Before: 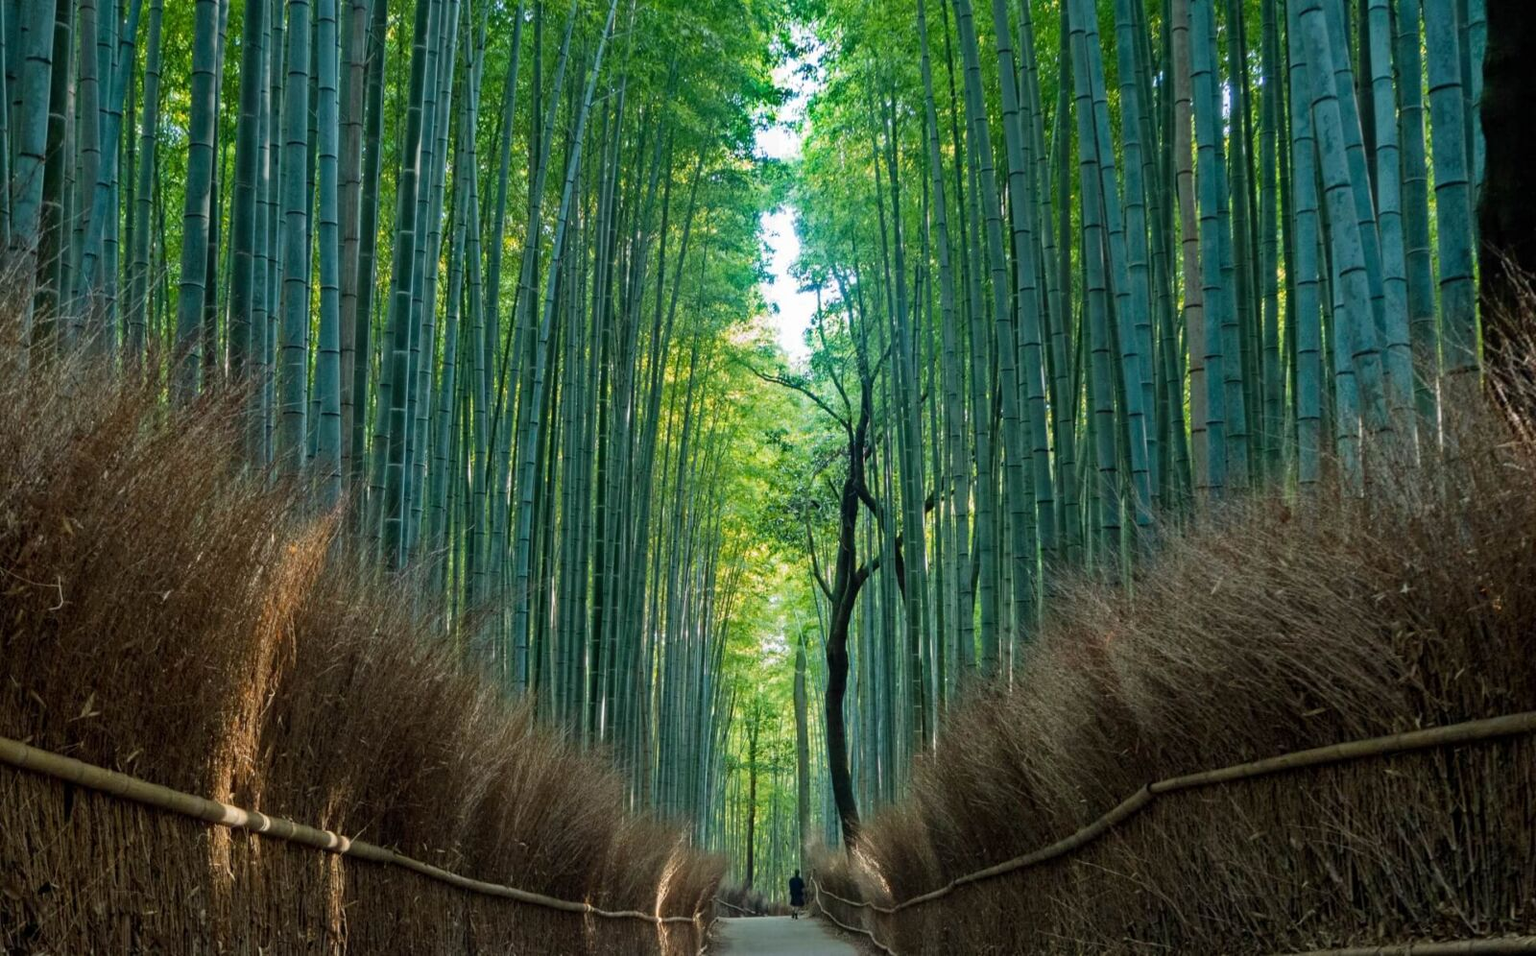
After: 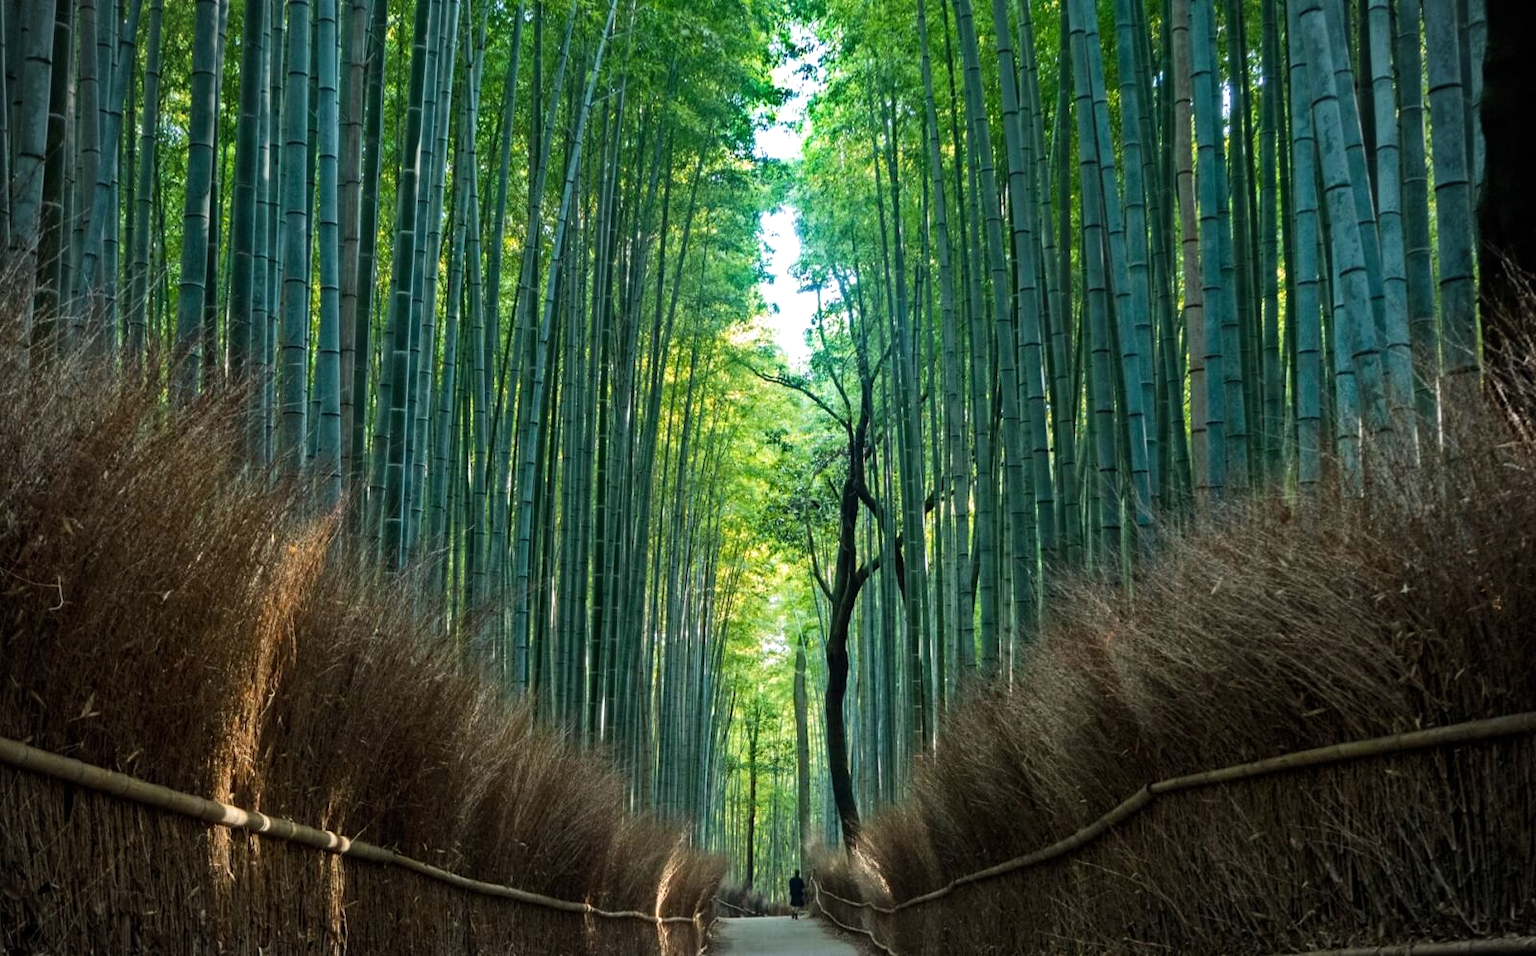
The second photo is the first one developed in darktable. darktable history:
vignetting: on, module defaults
tone equalizer: -8 EV -0.417 EV, -7 EV -0.389 EV, -6 EV -0.333 EV, -5 EV -0.222 EV, -3 EV 0.222 EV, -2 EV 0.333 EV, -1 EV 0.389 EV, +0 EV 0.417 EV, edges refinement/feathering 500, mask exposure compensation -1.57 EV, preserve details no
